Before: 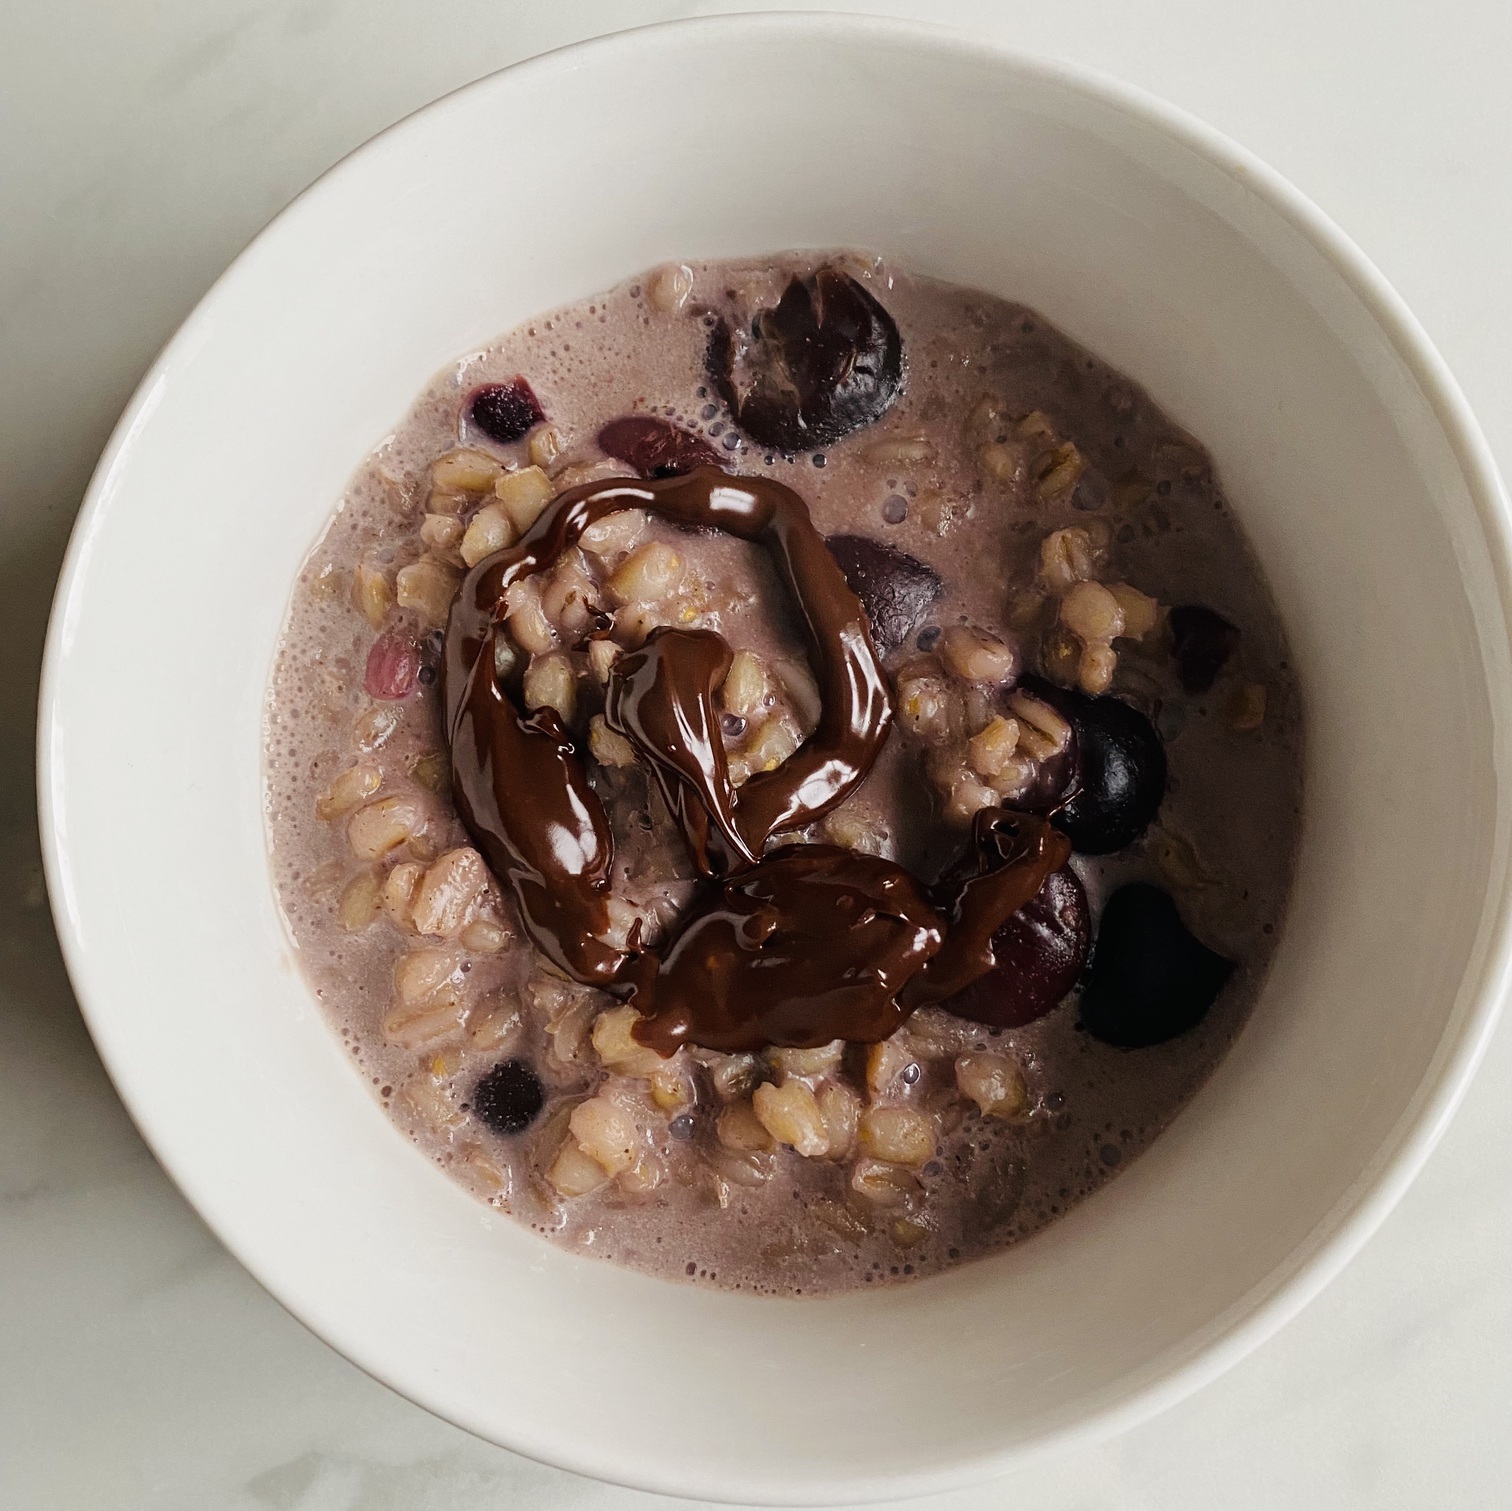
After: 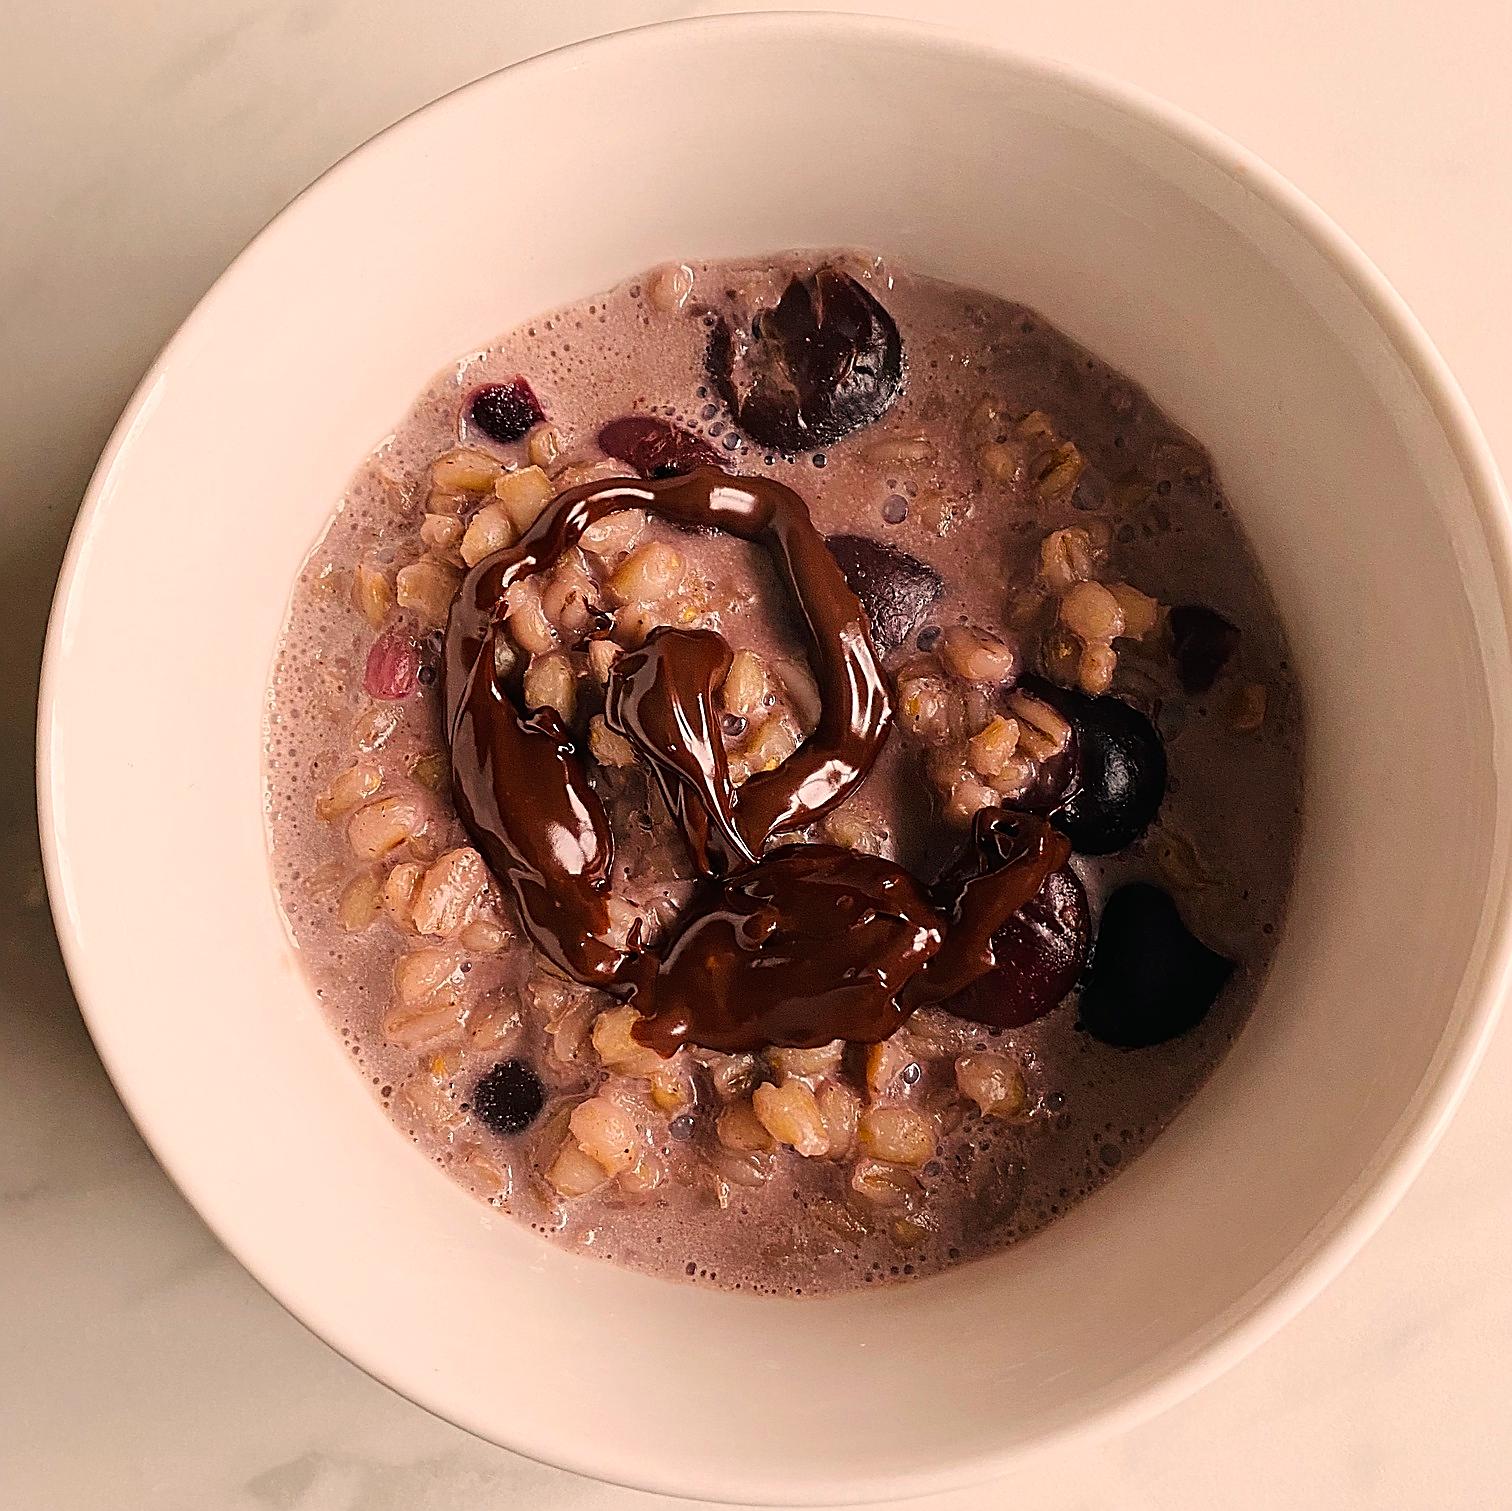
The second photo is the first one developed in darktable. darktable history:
sharpen: radius 1.685, amount 1.294
white balance: red 1.127, blue 0.943
